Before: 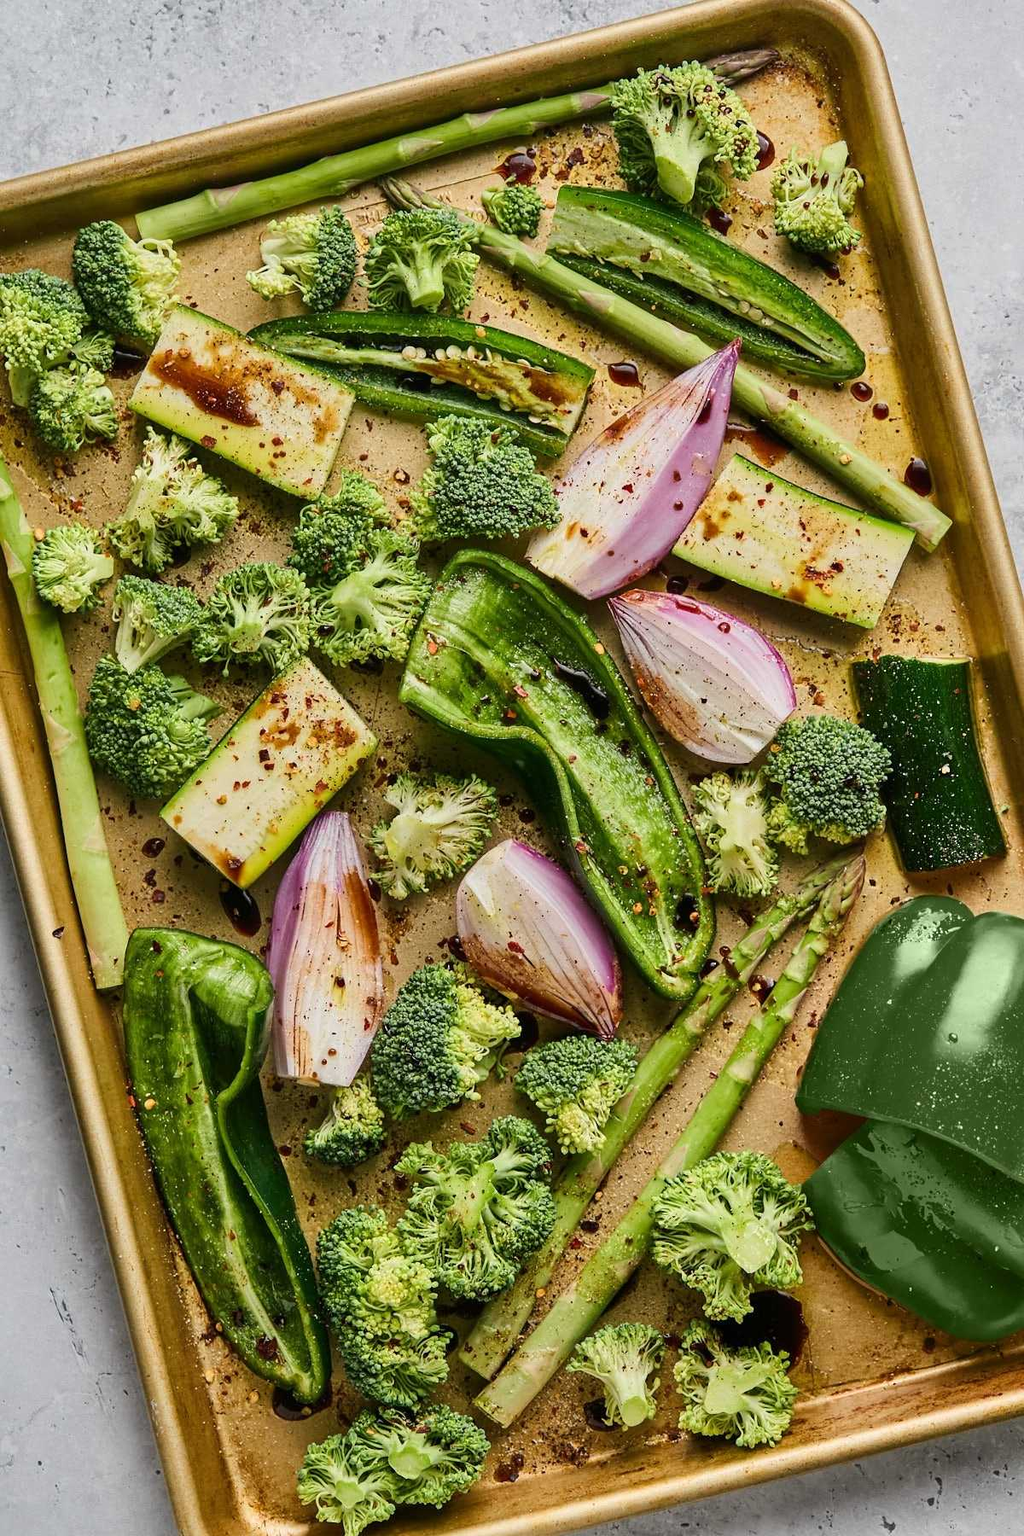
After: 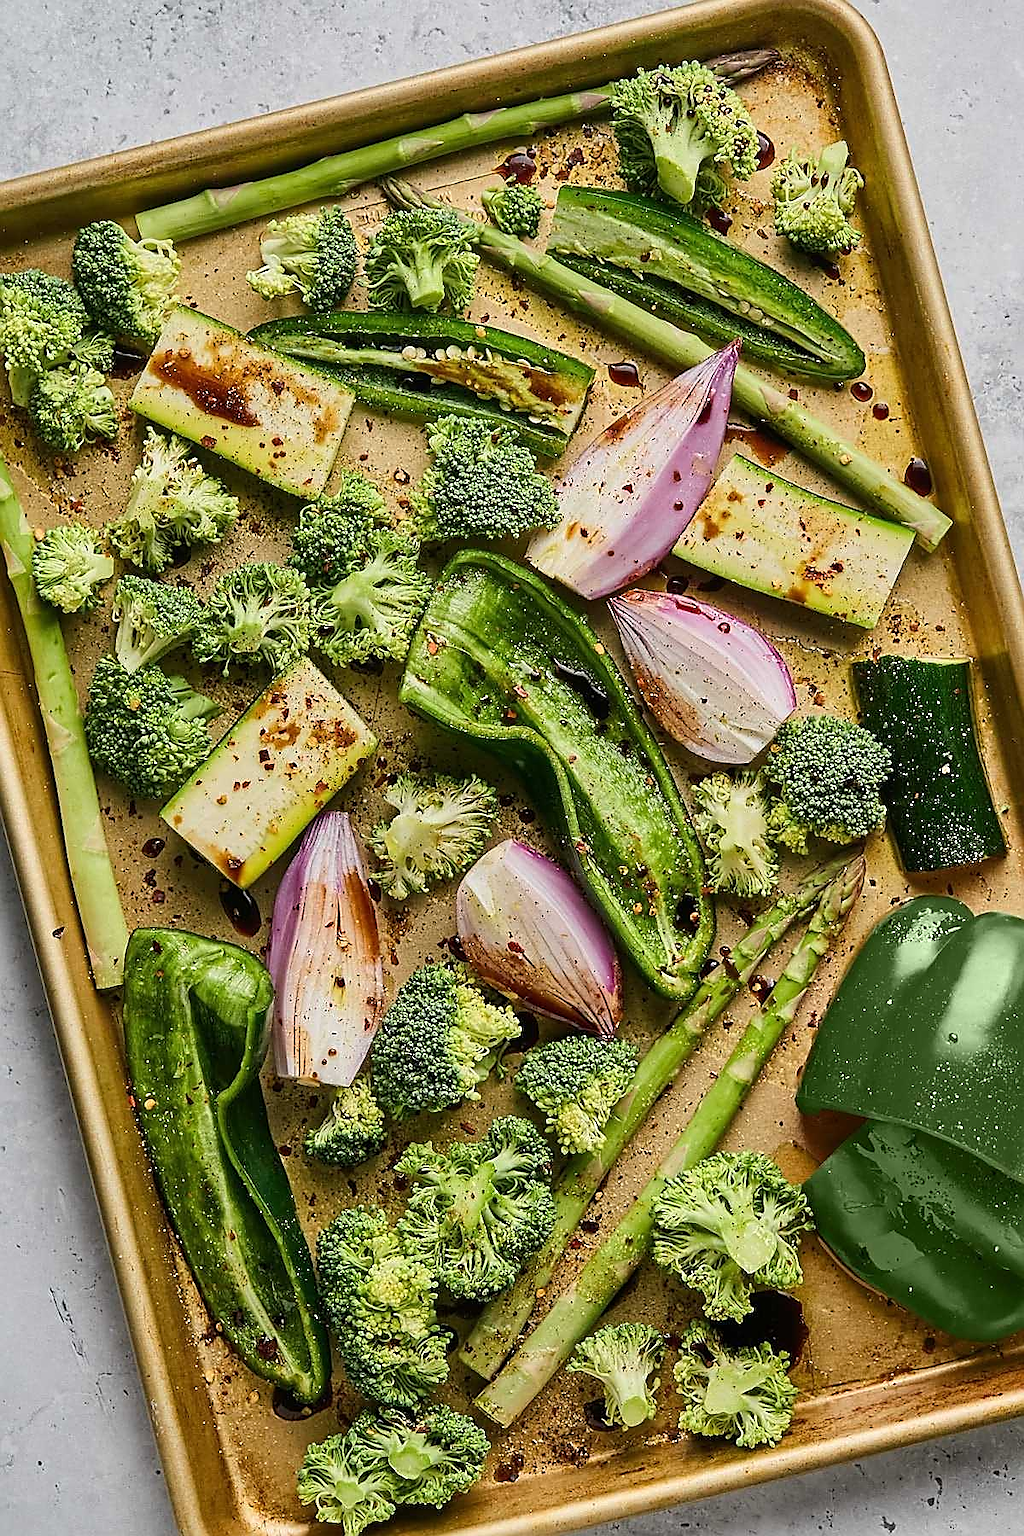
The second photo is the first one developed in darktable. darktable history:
sharpen: radius 1.367, amount 1.252, threshold 0.821
